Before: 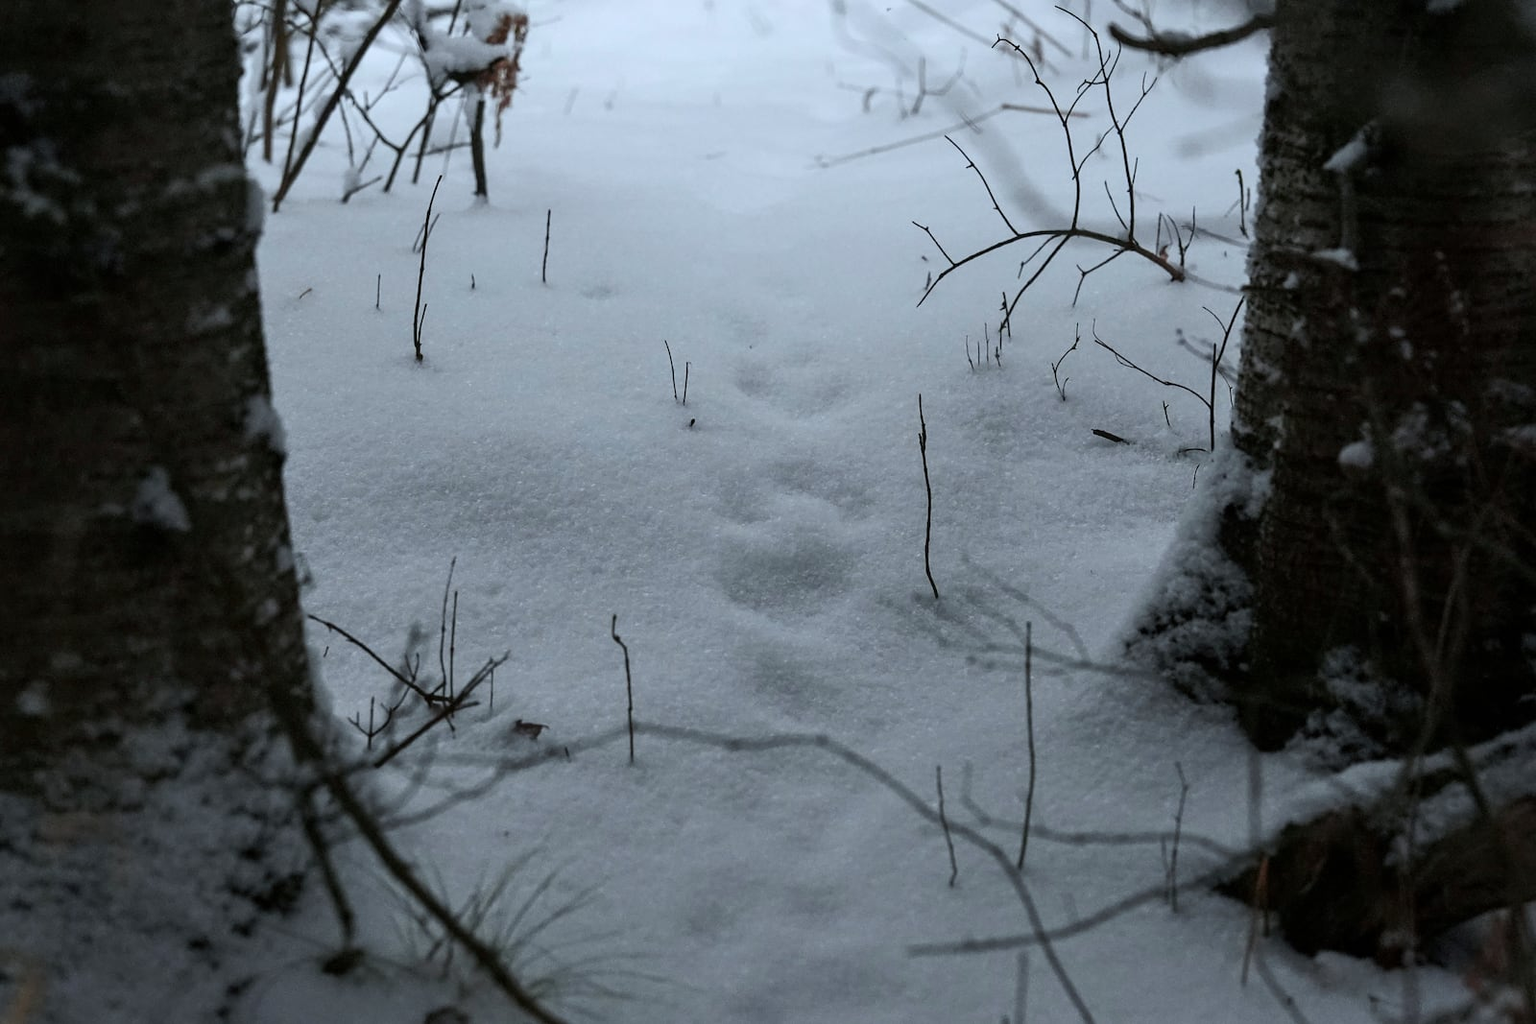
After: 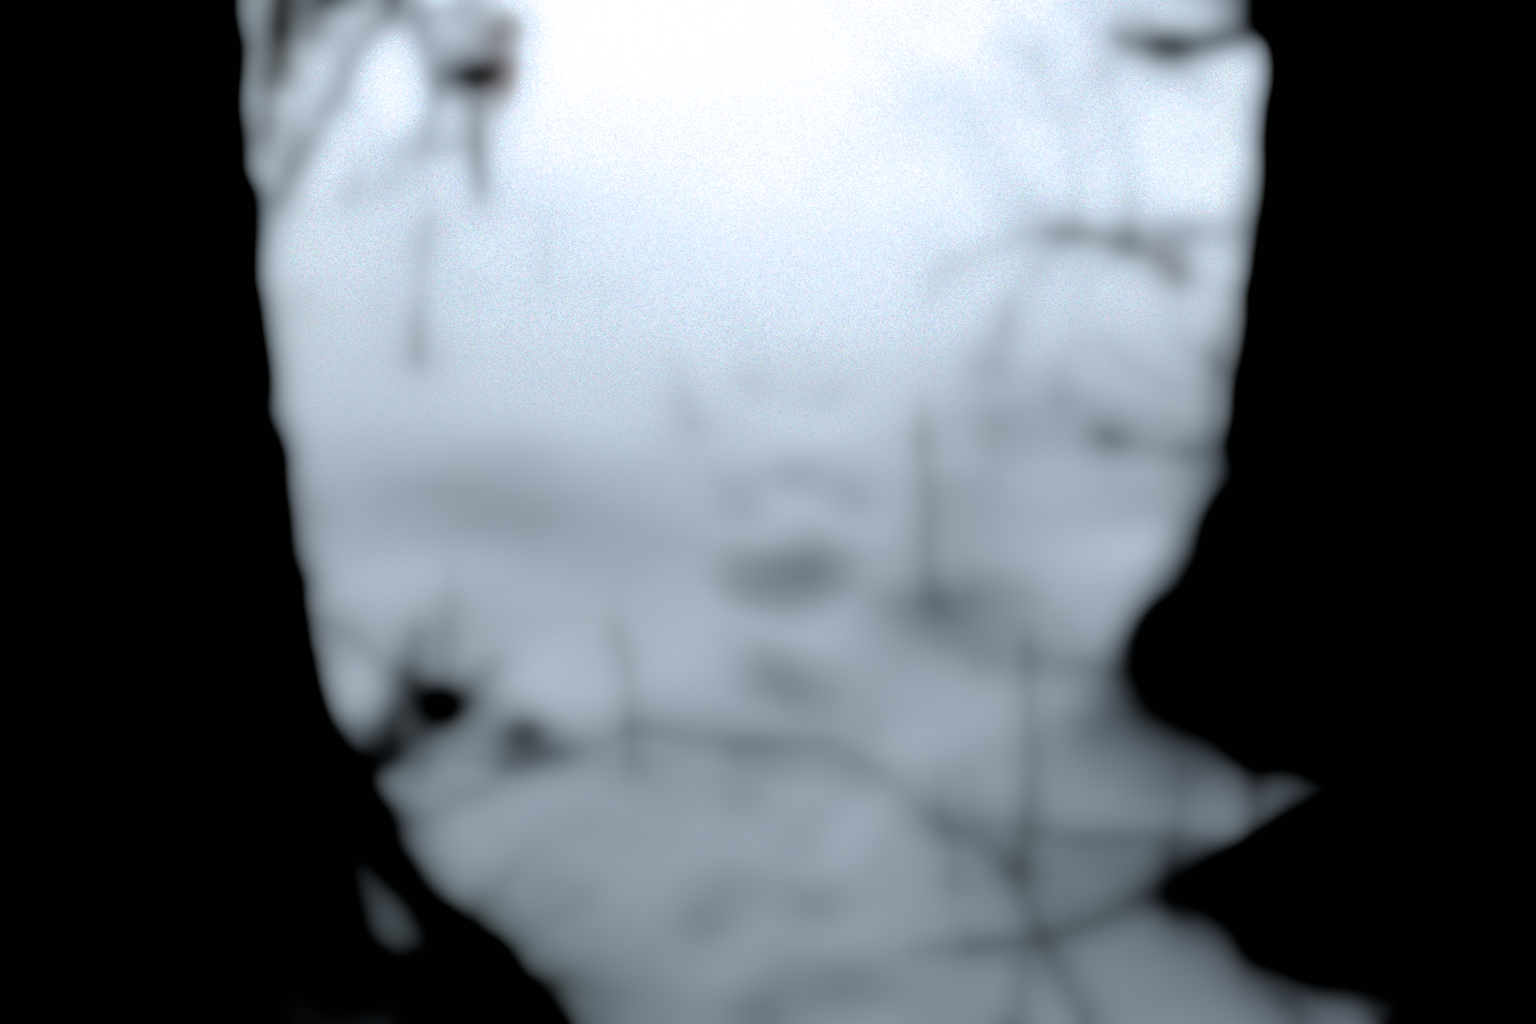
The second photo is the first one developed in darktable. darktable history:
lowpass: radius 16, unbound 0
exposure: exposure 0.191 EV, compensate highlight preservation false
filmic rgb: black relative exposure -1 EV, white relative exposure 2.05 EV, hardness 1.52, contrast 2.25, enable highlight reconstruction true
